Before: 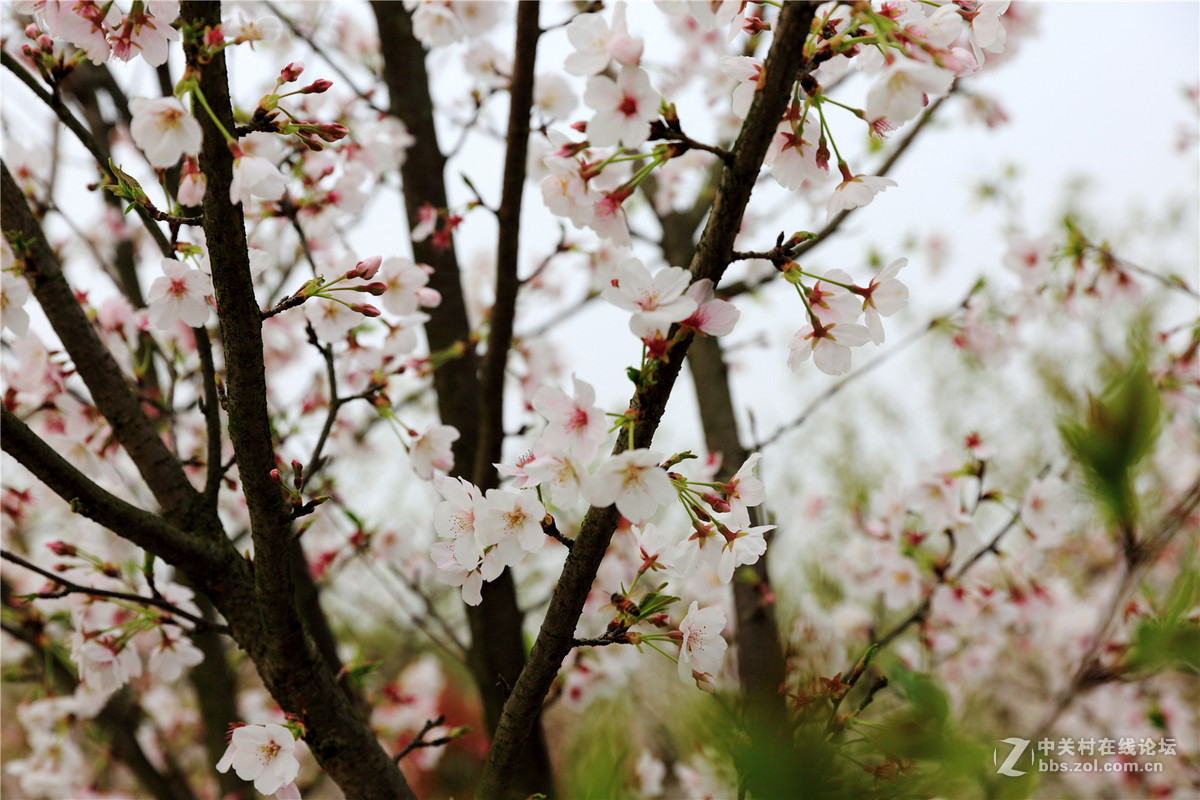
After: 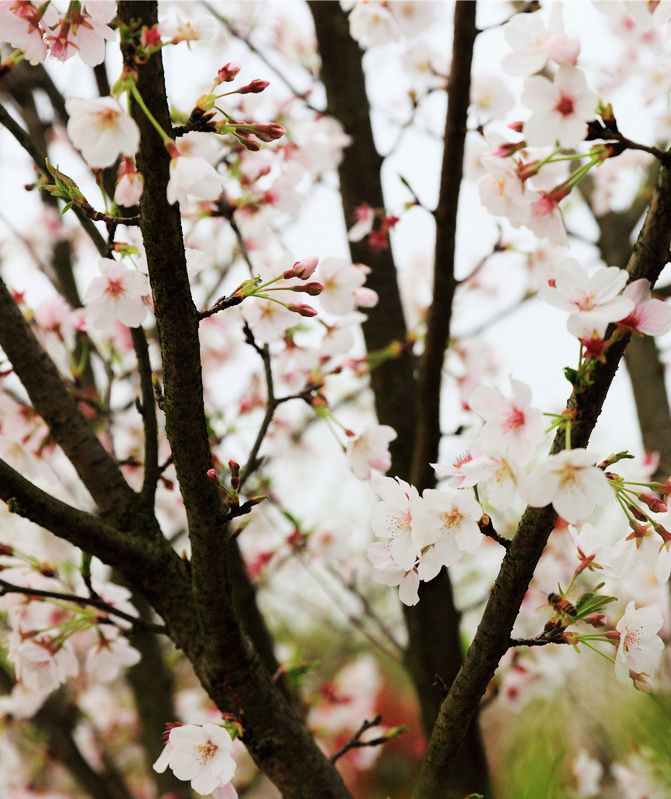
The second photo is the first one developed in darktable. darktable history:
crop: left 5.321%, right 38.718%
exposure: exposure 0.6 EV, compensate exposure bias true, compensate highlight preservation false
contrast equalizer: octaves 7, y [[0.6 ×6], [0.55 ×6], [0 ×6], [0 ×6], [0 ×6]], mix -0.305
filmic rgb: black relative exposure -14.22 EV, white relative exposure 3.35 EV, hardness 7.92, contrast 0.988
